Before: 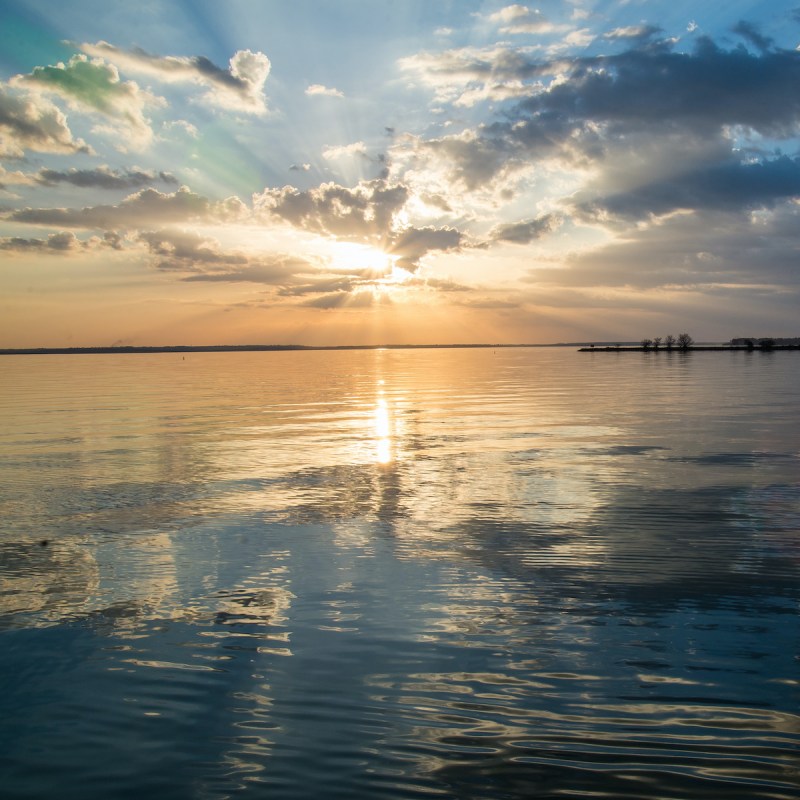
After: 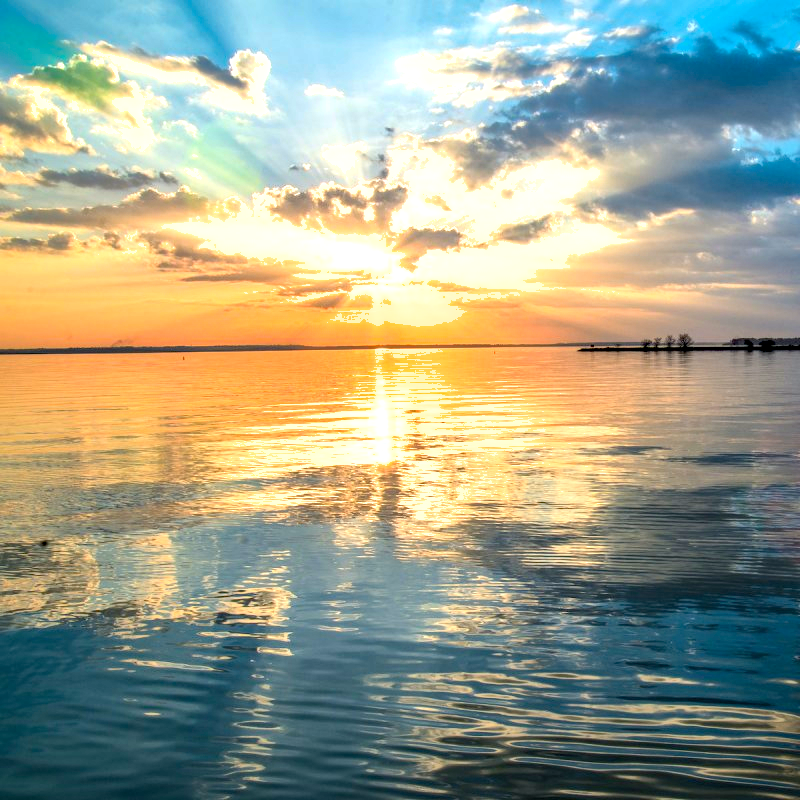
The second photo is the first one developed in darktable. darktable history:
haze removal: adaptive false
color zones: curves: ch1 [(0.239, 0.552) (0.75, 0.5)]; ch2 [(0.25, 0.462) (0.749, 0.457)]
exposure: exposure 0.758 EV, compensate highlight preservation false
local contrast: on, module defaults
shadows and highlights: shadows 30.16
contrast brightness saturation: contrast 0.195, brightness 0.168, saturation 0.225
